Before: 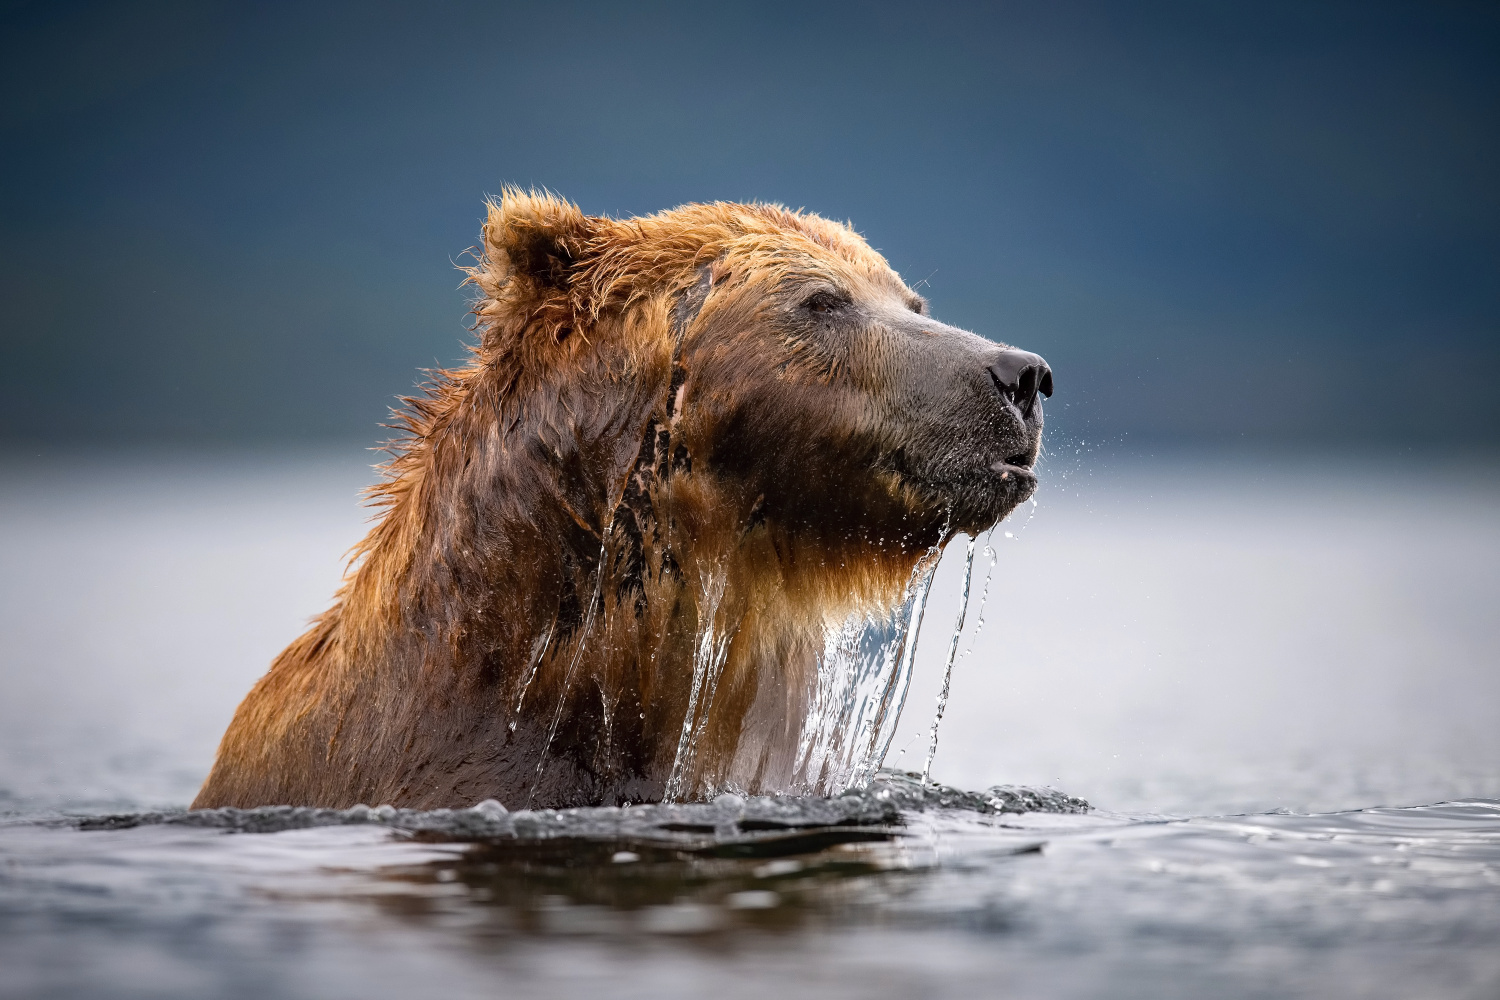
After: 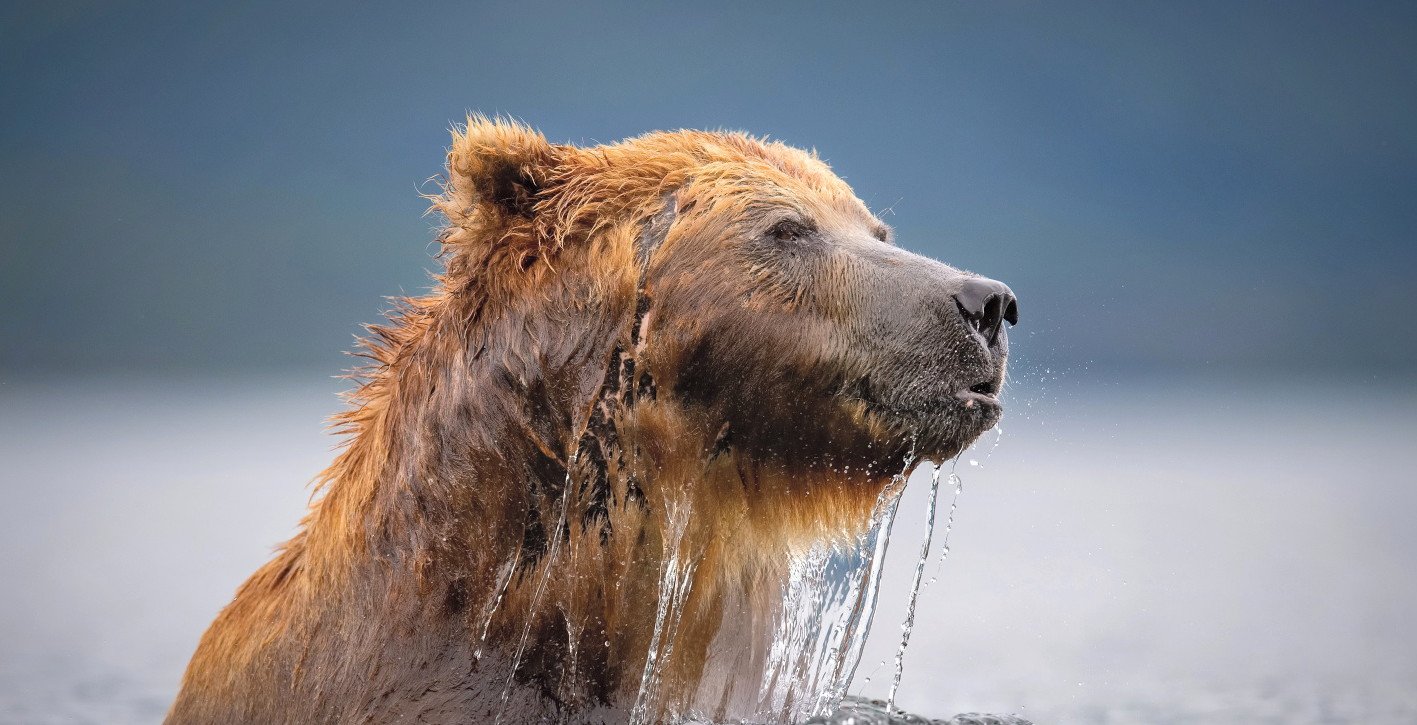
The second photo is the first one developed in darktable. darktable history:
shadows and highlights: on, module defaults
crop: left 2.385%, top 7.242%, right 3.113%, bottom 20.161%
contrast brightness saturation: brightness 0.151
